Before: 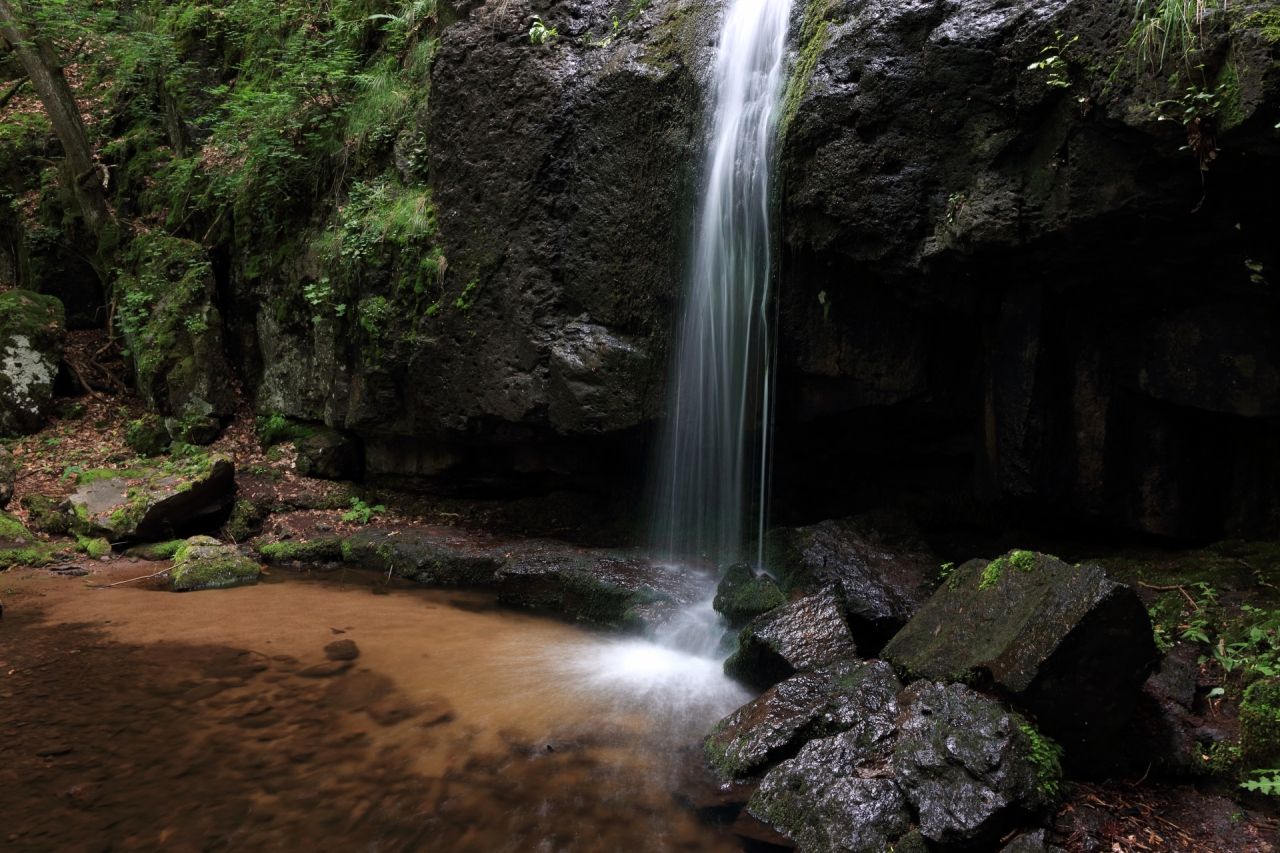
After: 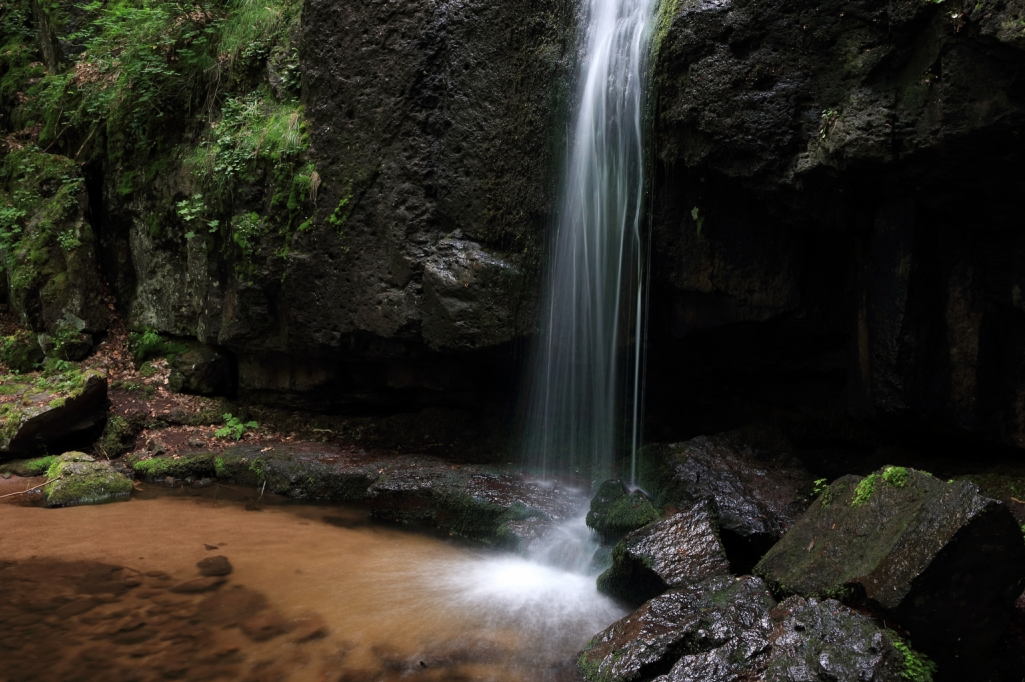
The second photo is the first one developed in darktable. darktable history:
crop and rotate: left 9.953%, top 9.854%, right 9.929%, bottom 10.086%
